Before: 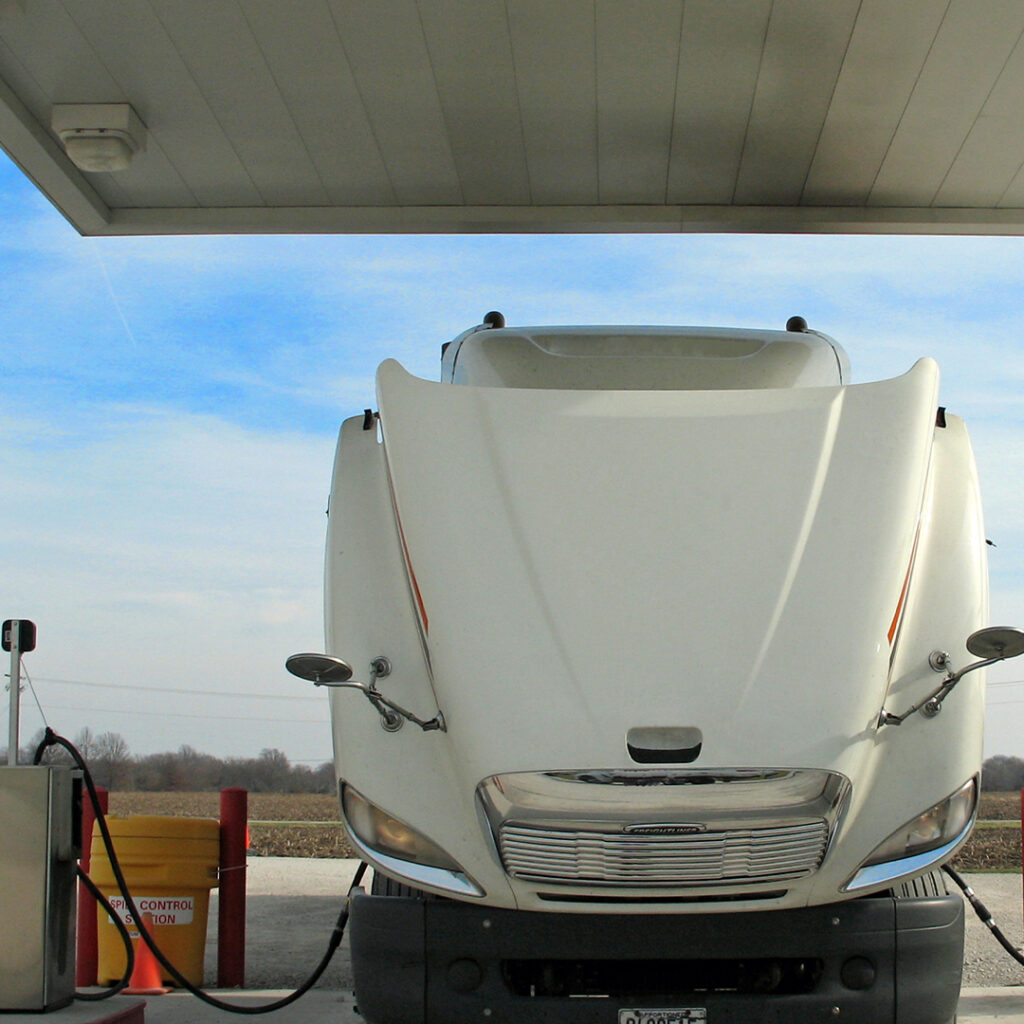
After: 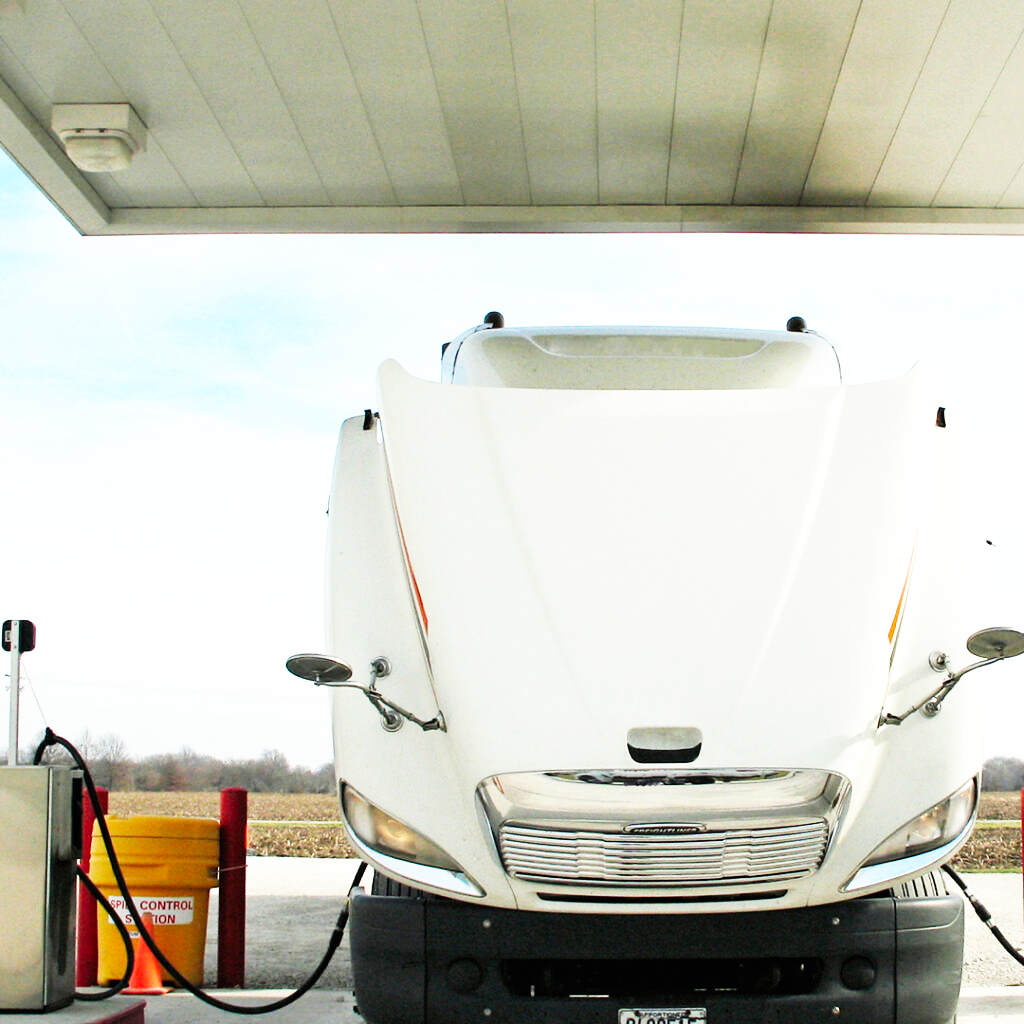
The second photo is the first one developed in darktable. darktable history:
exposure: black level correction 0, exposure 0.5 EV, compensate highlight preservation false
base curve: curves: ch0 [(0, 0) (0.007, 0.004) (0.027, 0.03) (0.046, 0.07) (0.207, 0.54) (0.442, 0.872) (0.673, 0.972) (1, 1)], preserve colors none
